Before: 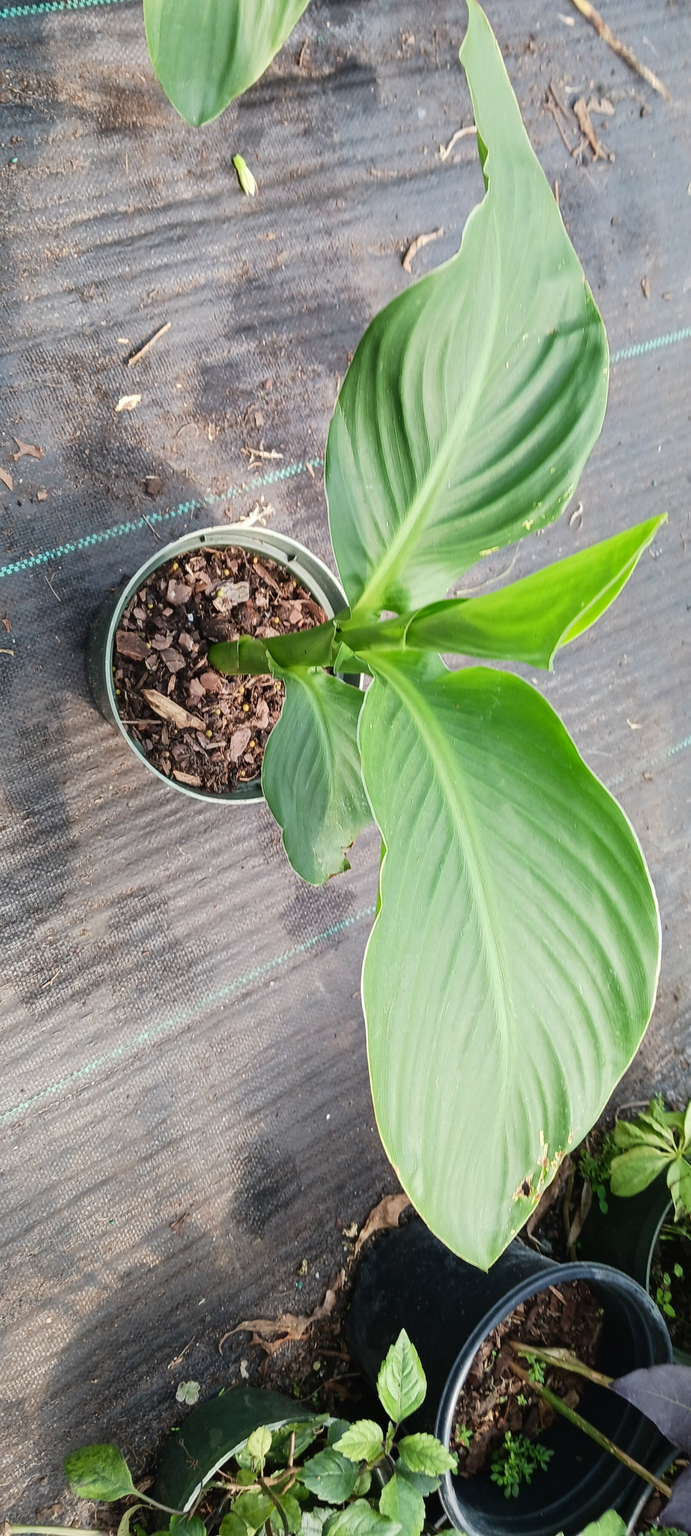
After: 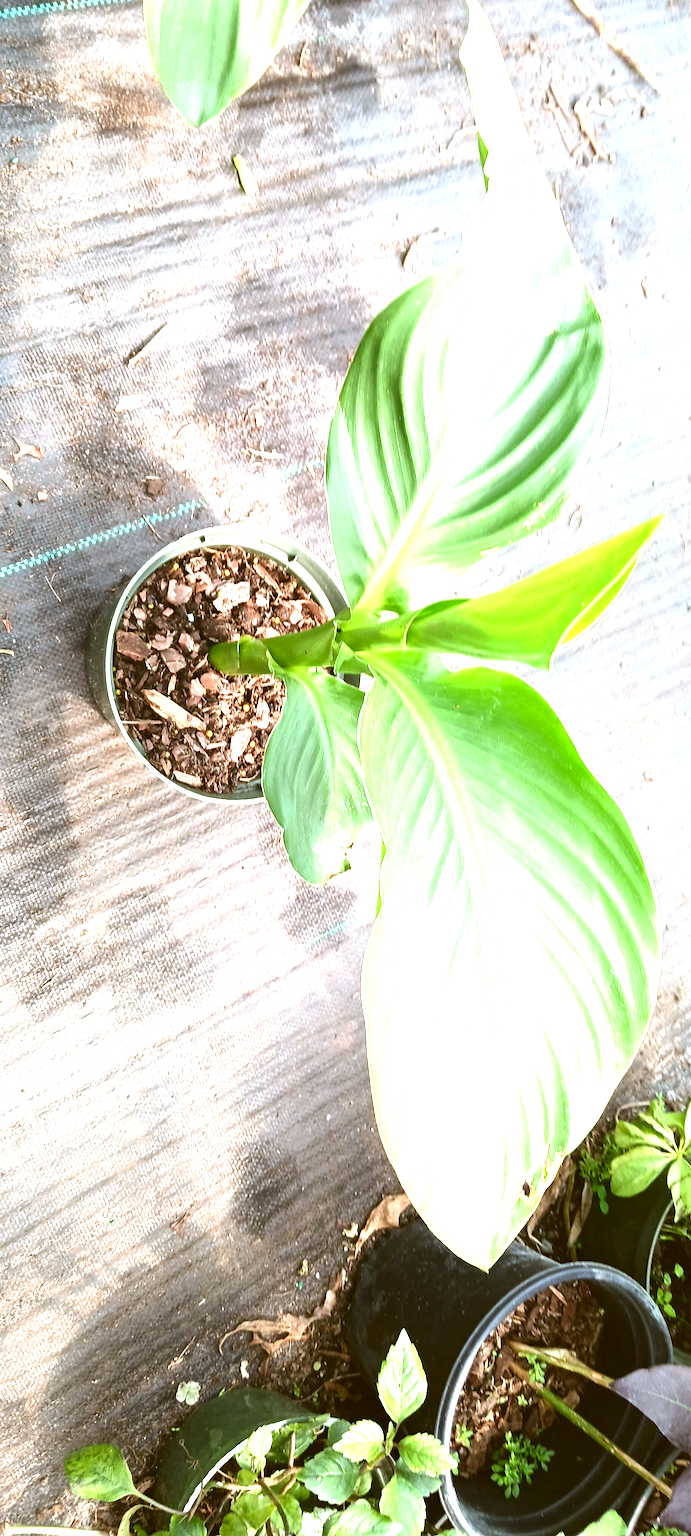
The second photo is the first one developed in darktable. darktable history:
color correction: highlights a* -0.543, highlights b* 0.161, shadows a* 4.56, shadows b* 20.78
exposure: black level correction 0, exposure 1.45 EV, compensate exposure bias true, compensate highlight preservation false
